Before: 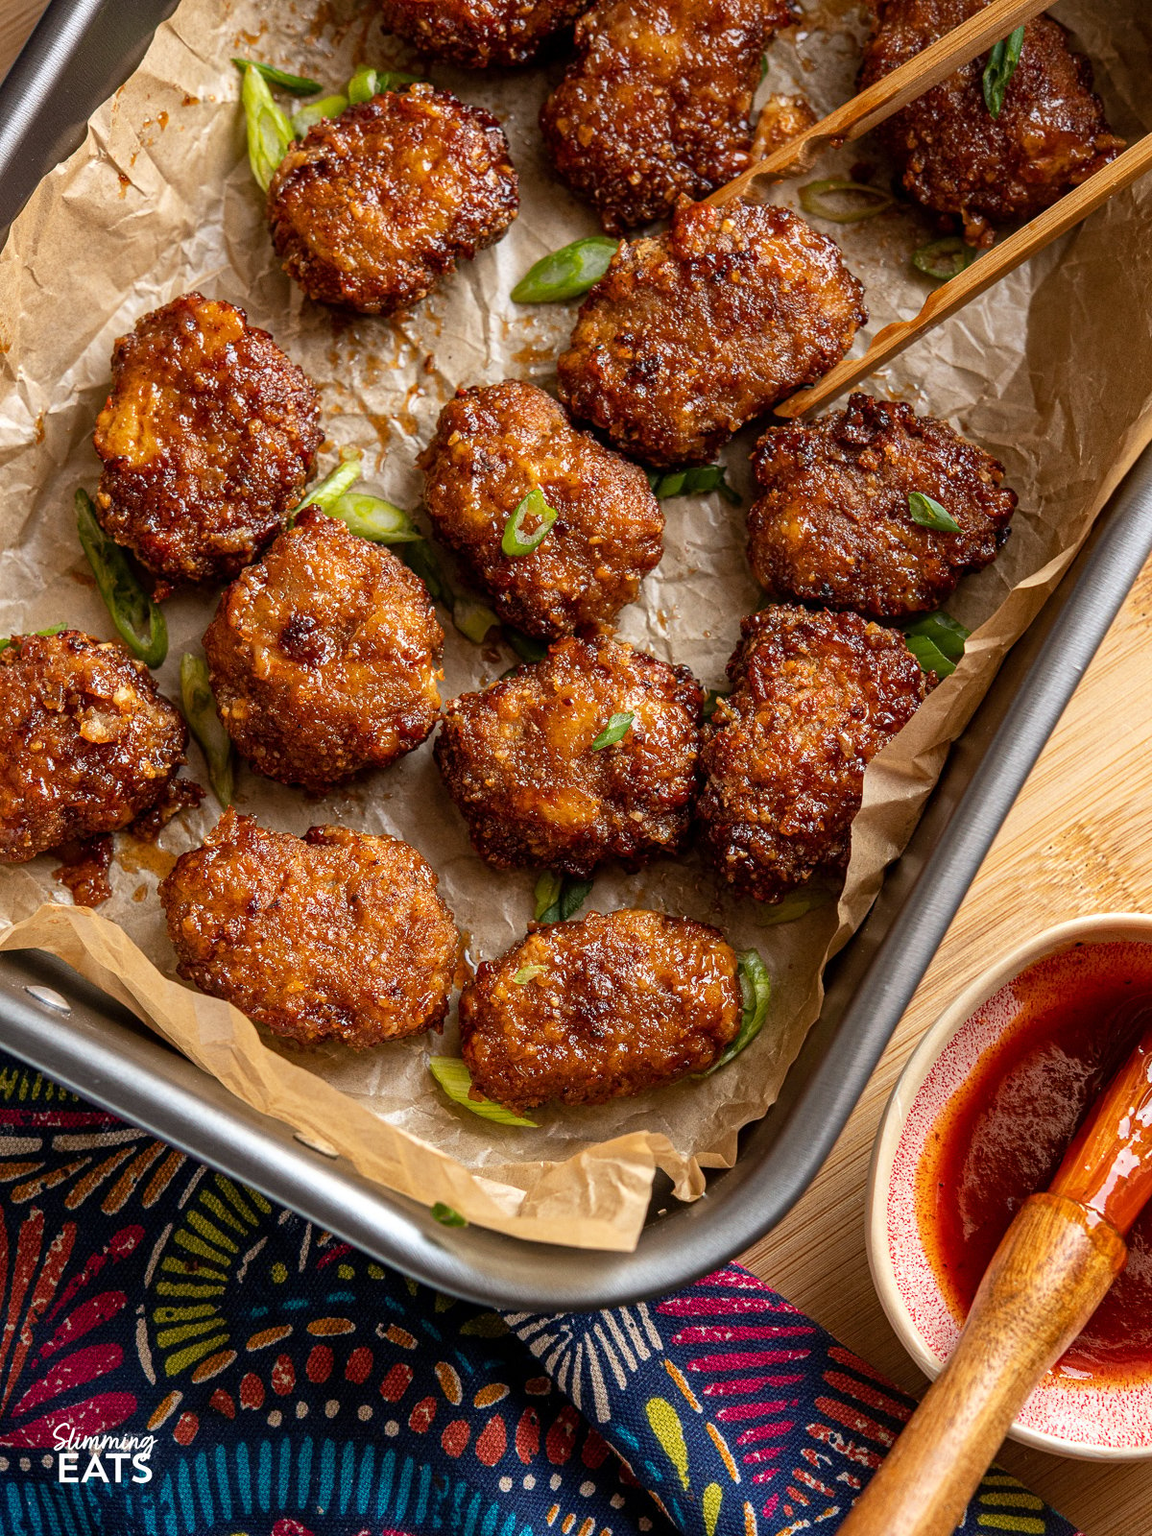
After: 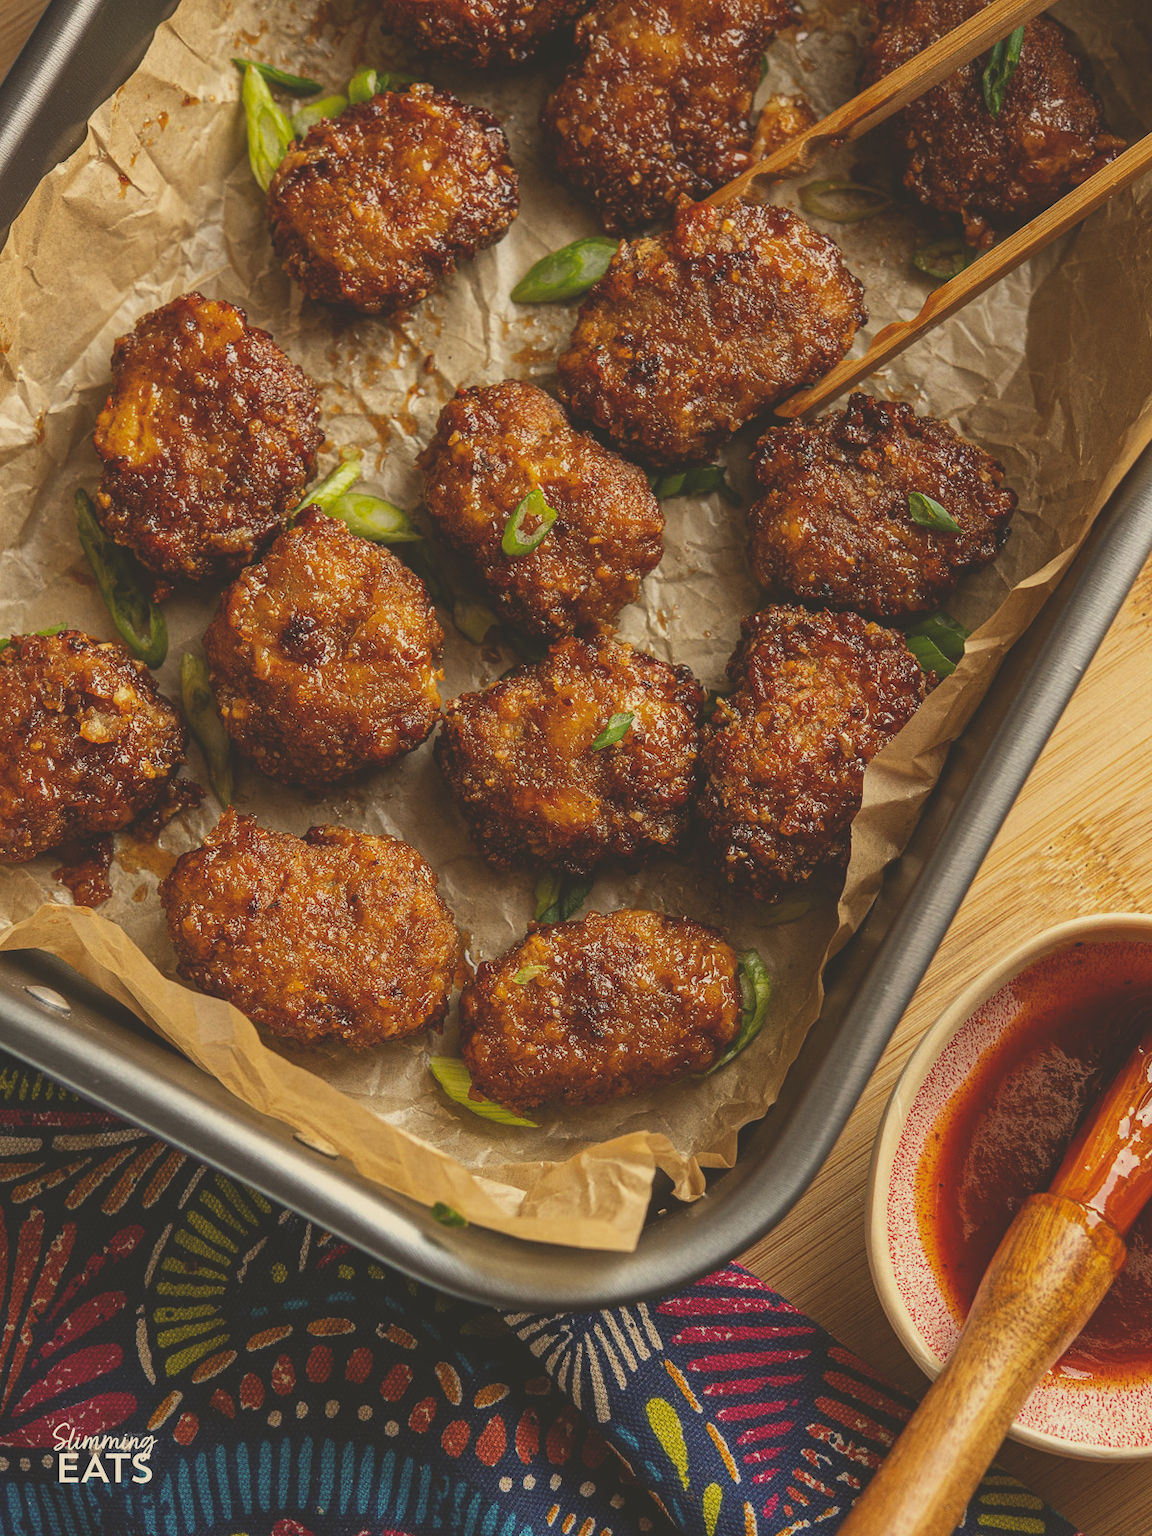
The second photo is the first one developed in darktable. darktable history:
color correction: highlights a* 1.4, highlights b* 17.6
exposure: black level correction -0.037, exposure -0.498 EV, compensate exposure bias true, compensate highlight preservation false
tone equalizer: on, module defaults
